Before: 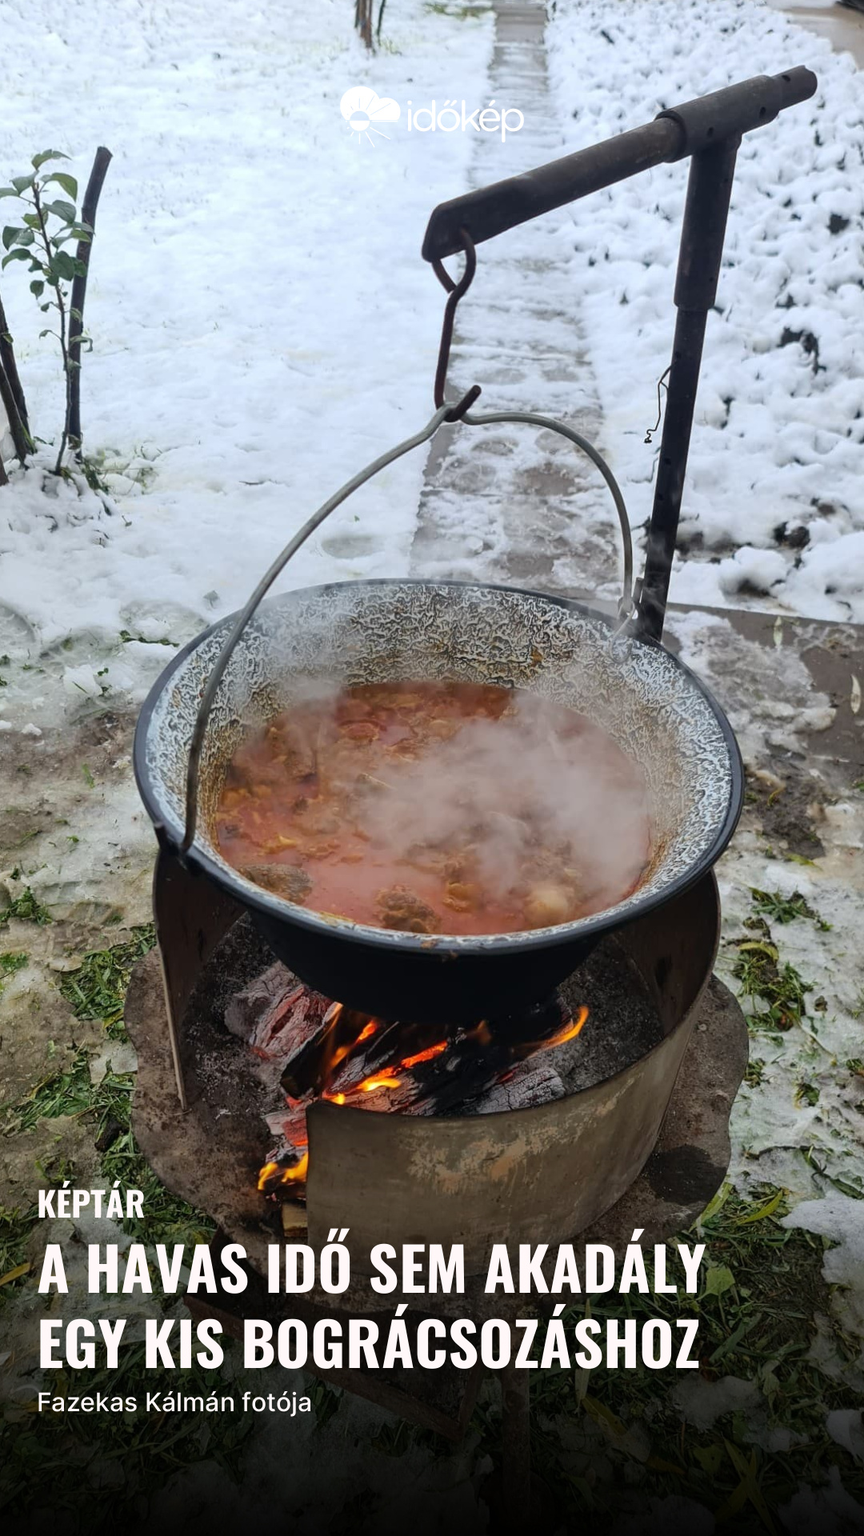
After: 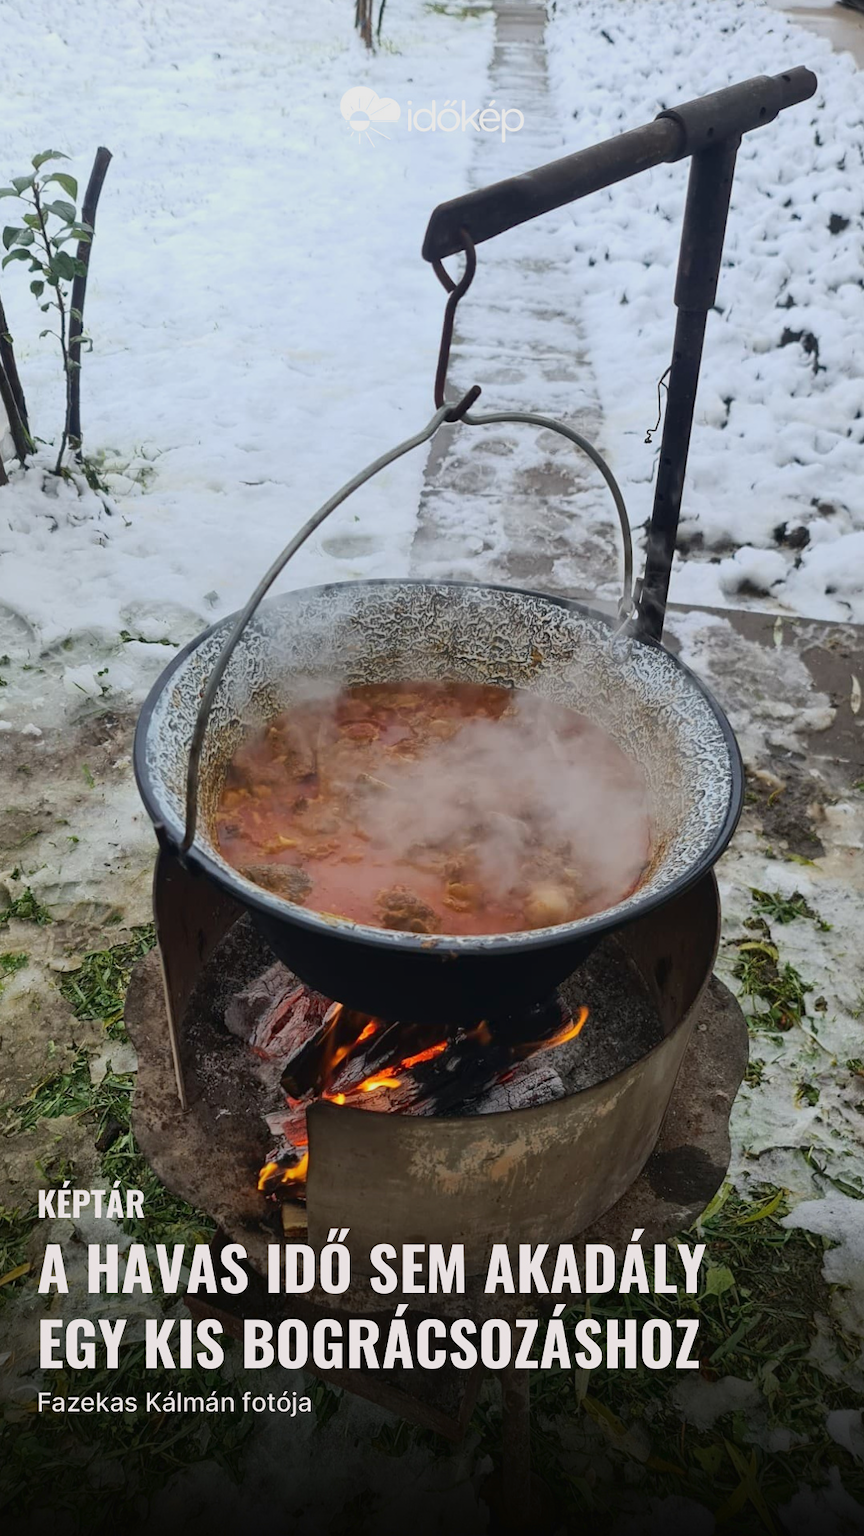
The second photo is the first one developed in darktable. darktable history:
tone curve: curves: ch0 [(0, 0.014) (0.036, 0.047) (0.15, 0.156) (0.27, 0.258) (0.511, 0.506) (0.761, 0.741) (1, 0.919)]; ch1 [(0, 0) (0.179, 0.173) (0.322, 0.32) (0.429, 0.431) (0.502, 0.5) (0.519, 0.522) (0.562, 0.575) (0.631, 0.65) (0.72, 0.692) (1, 1)]; ch2 [(0, 0) (0.29, 0.295) (0.404, 0.436) (0.497, 0.498) (0.533, 0.556) (0.599, 0.607) (0.696, 0.707) (1, 1)], color space Lab, linked channels, preserve colors none
